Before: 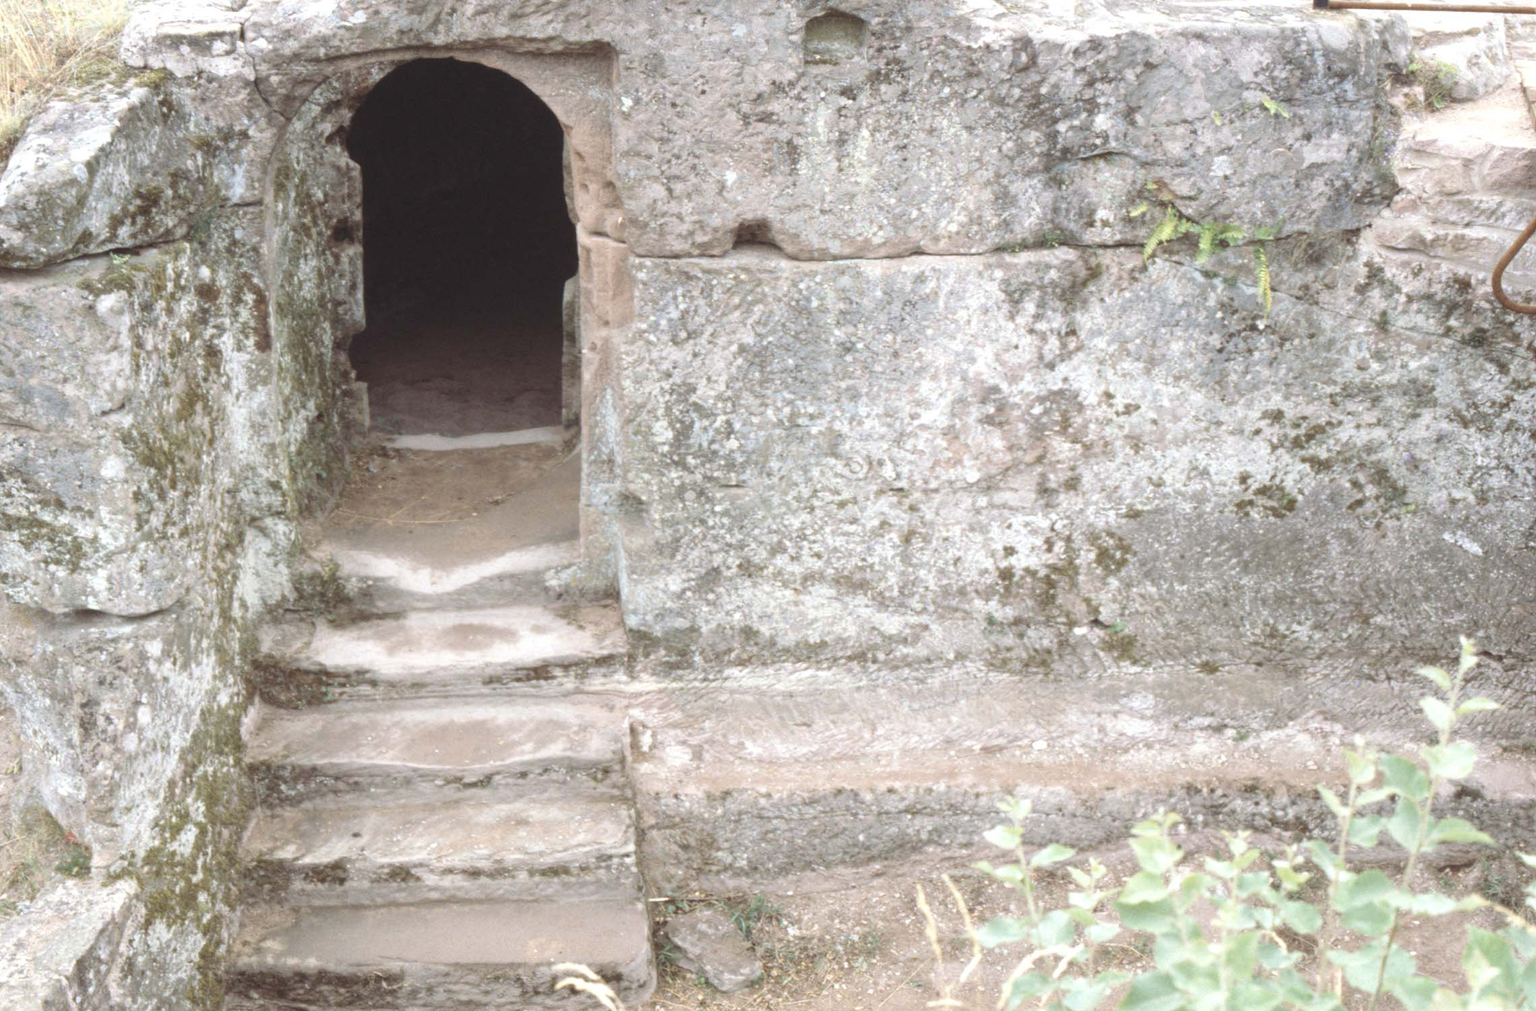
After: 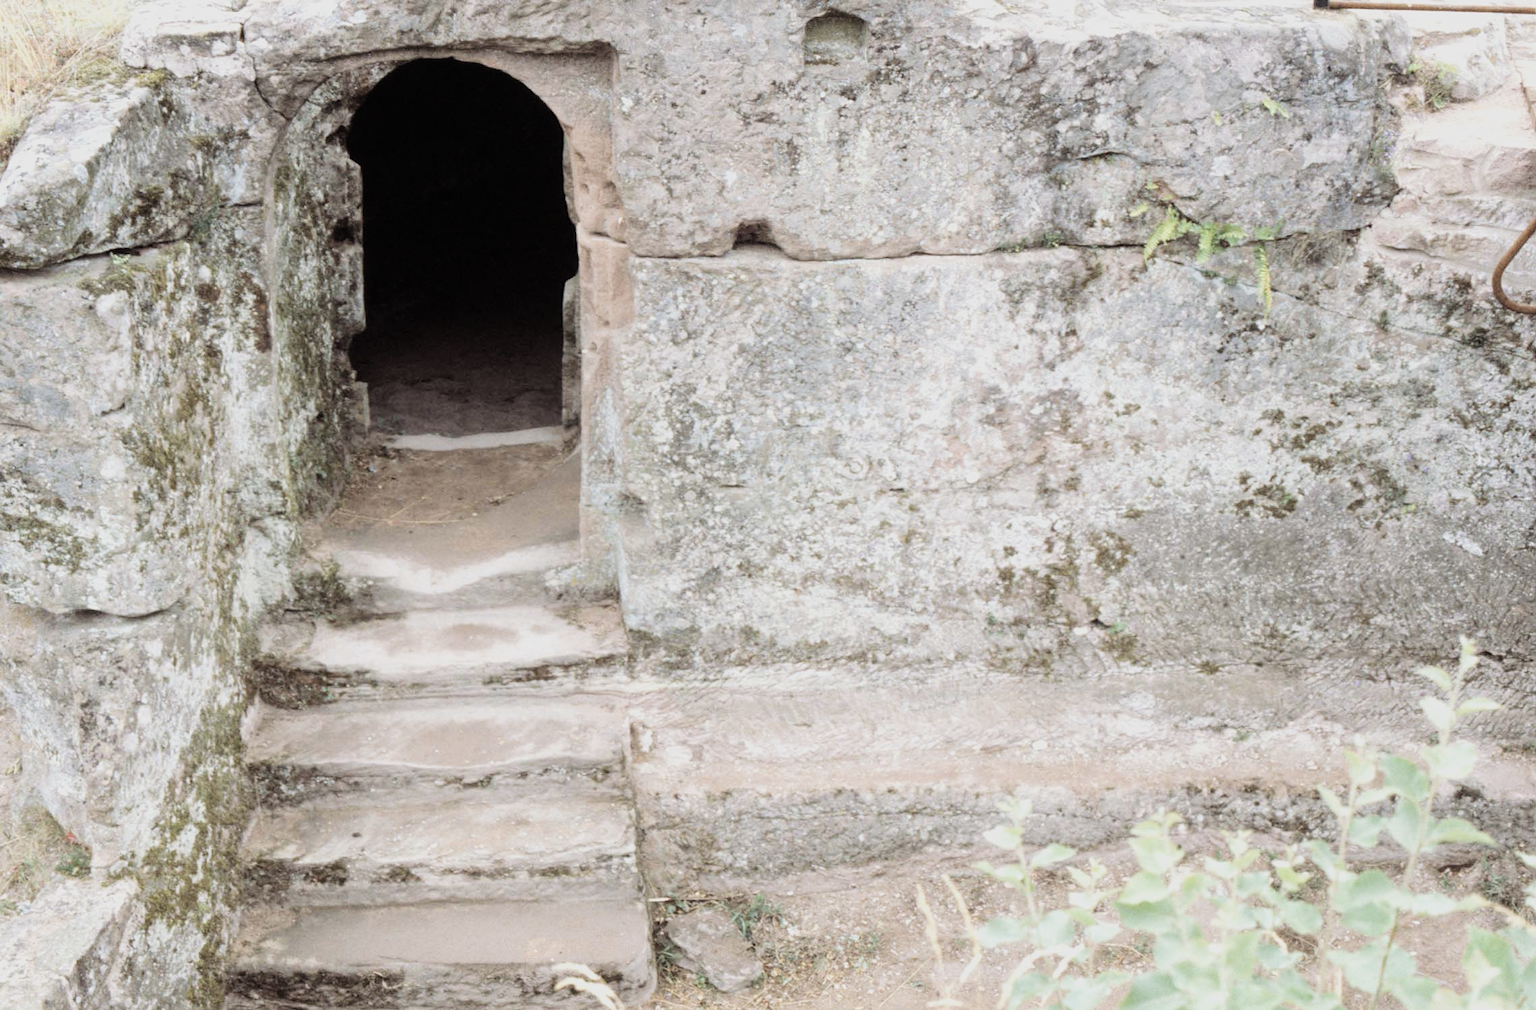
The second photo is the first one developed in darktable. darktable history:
sharpen: amount 0.2
filmic rgb: black relative exposure -5 EV, hardness 2.88, contrast 1.4, highlights saturation mix -30%
